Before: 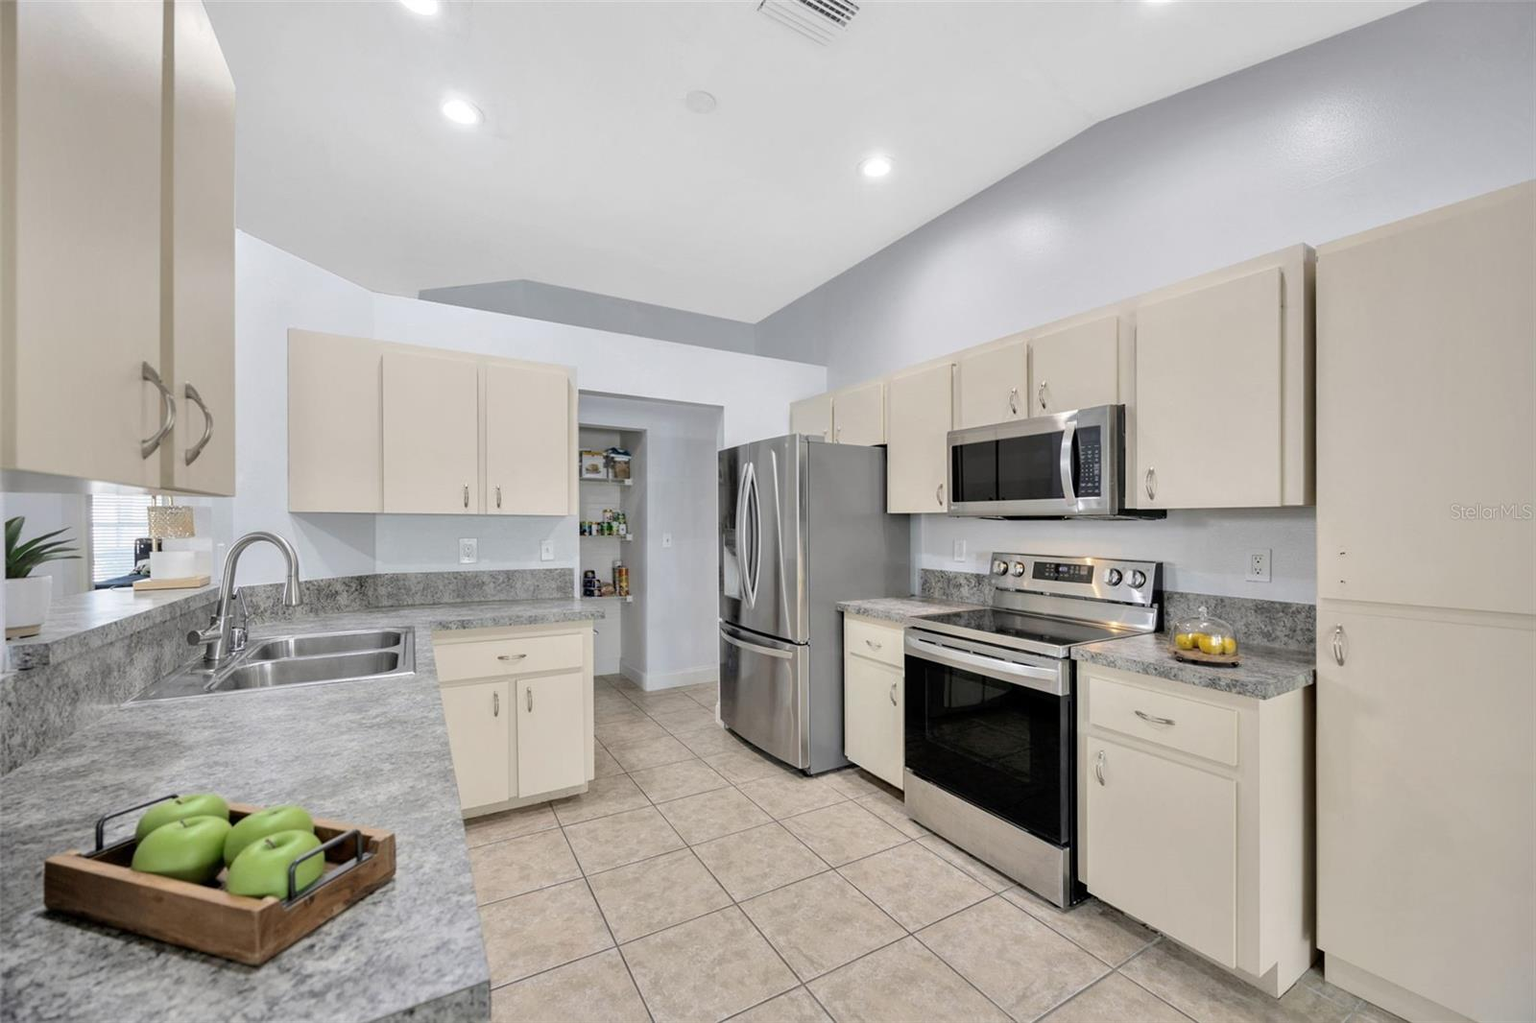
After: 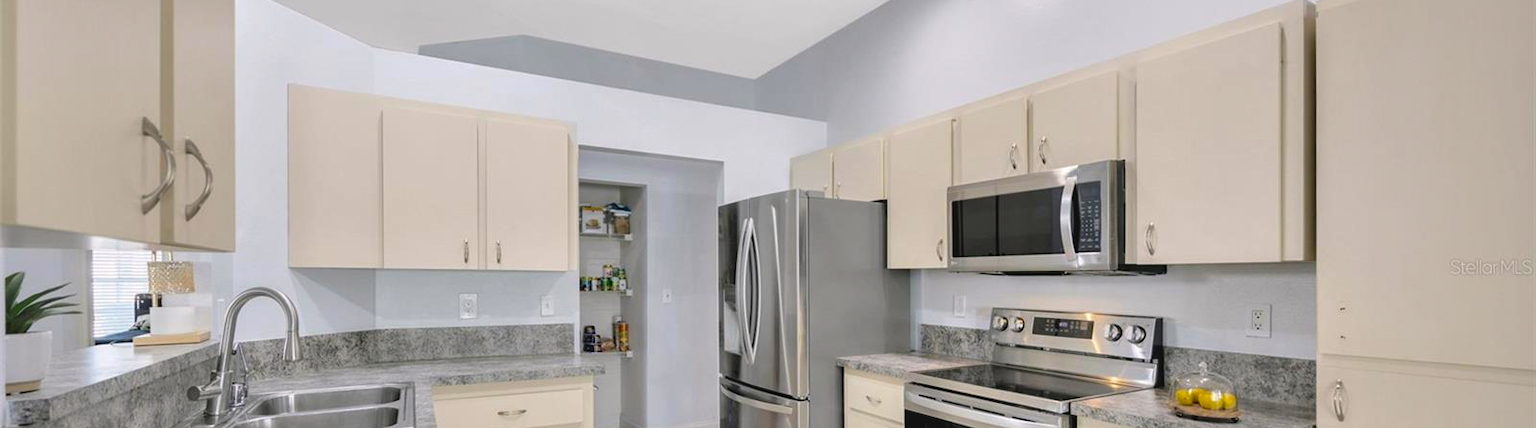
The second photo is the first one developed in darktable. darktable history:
color balance rgb: shadows lift › chroma 0.949%, shadows lift › hue 112.8°, highlights gain › chroma 0.262%, highlights gain › hue 332.56°, global offset › luminance 0.499%, global offset › hue 58.62°, perceptual saturation grading › global saturation 31.266%, global vibrance 9.974%
crop and rotate: top 23.953%, bottom 34.115%
